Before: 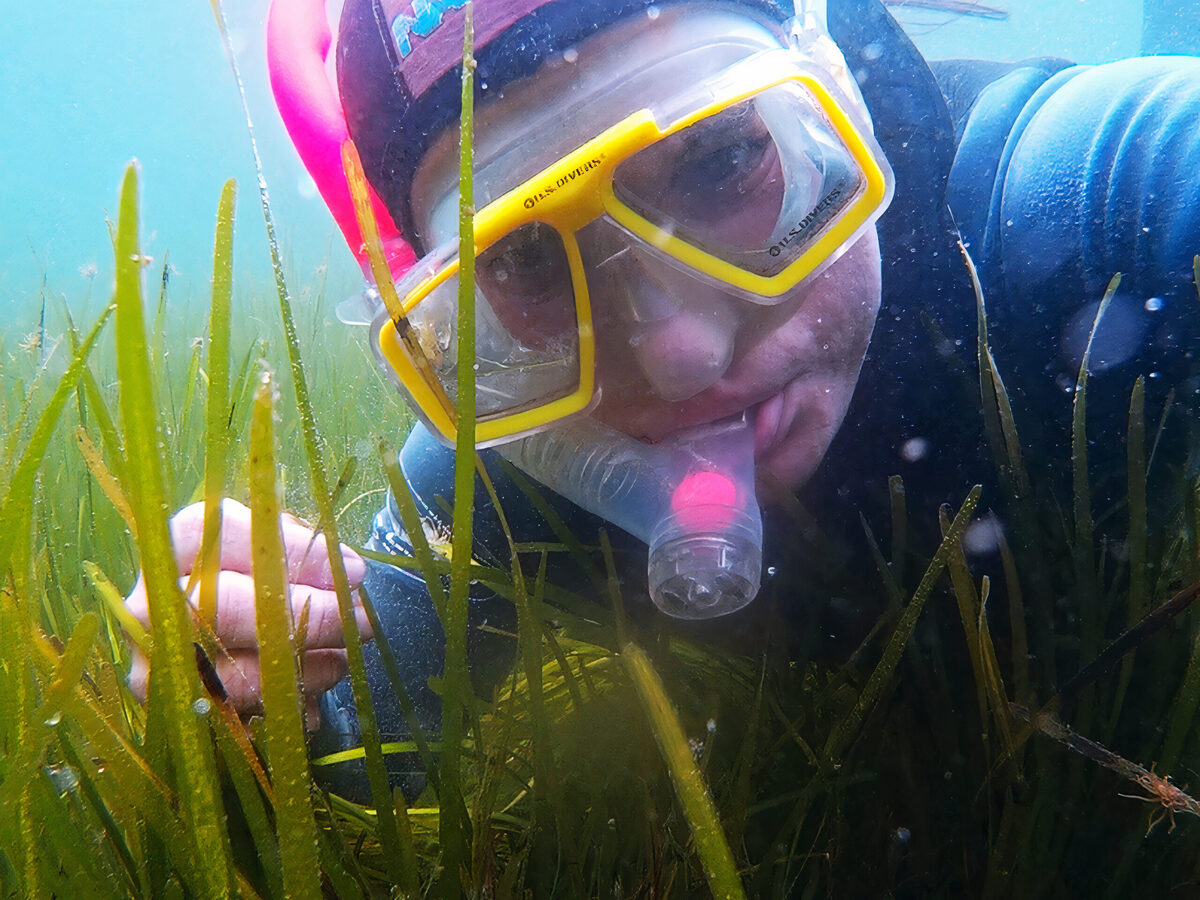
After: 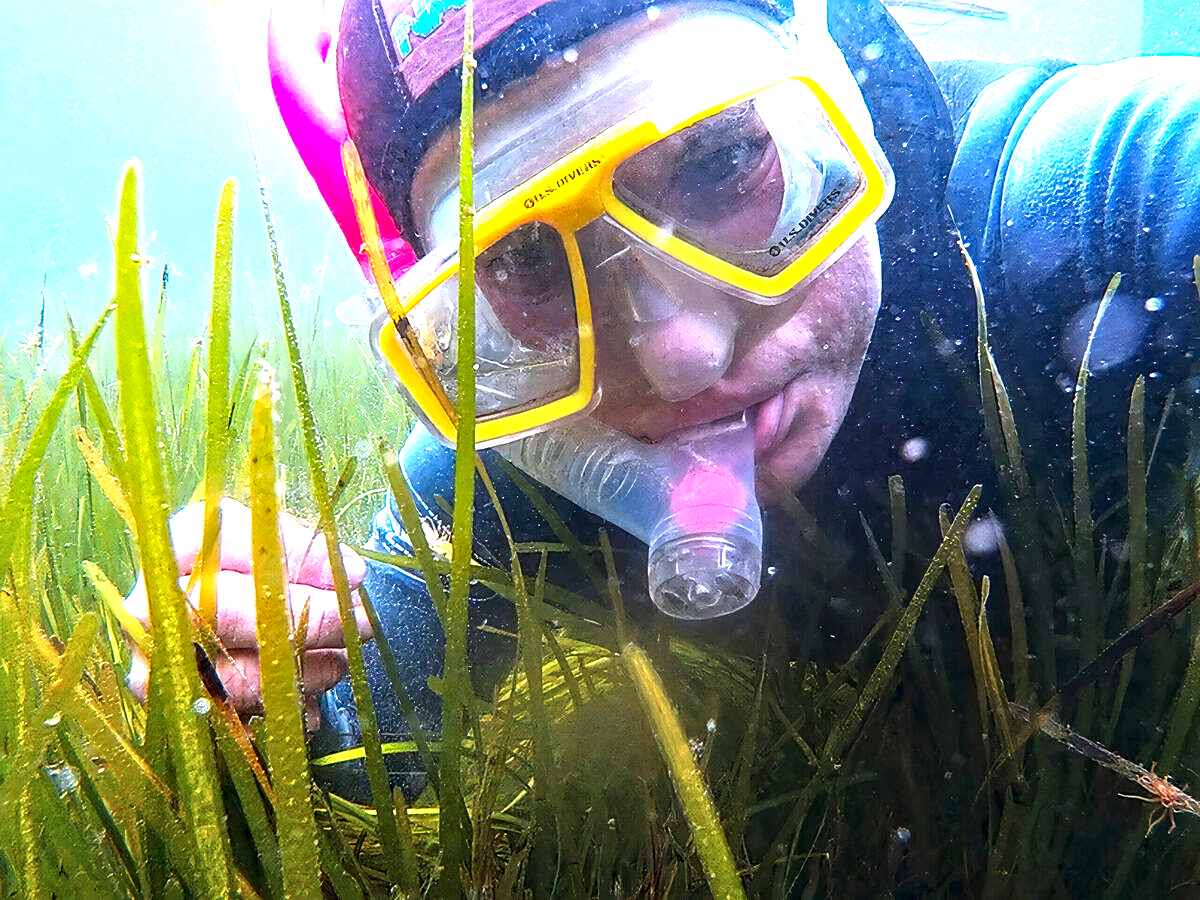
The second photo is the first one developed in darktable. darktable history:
contrast brightness saturation: saturation -0.05
sharpen: on, module defaults
contrast equalizer: octaves 7, y [[0.528, 0.548, 0.563, 0.562, 0.546, 0.526], [0.55 ×6], [0 ×6], [0 ×6], [0 ×6]]
local contrast: on, module defaults
exposure: exposure 1 EV, compensate highlight preservation false
